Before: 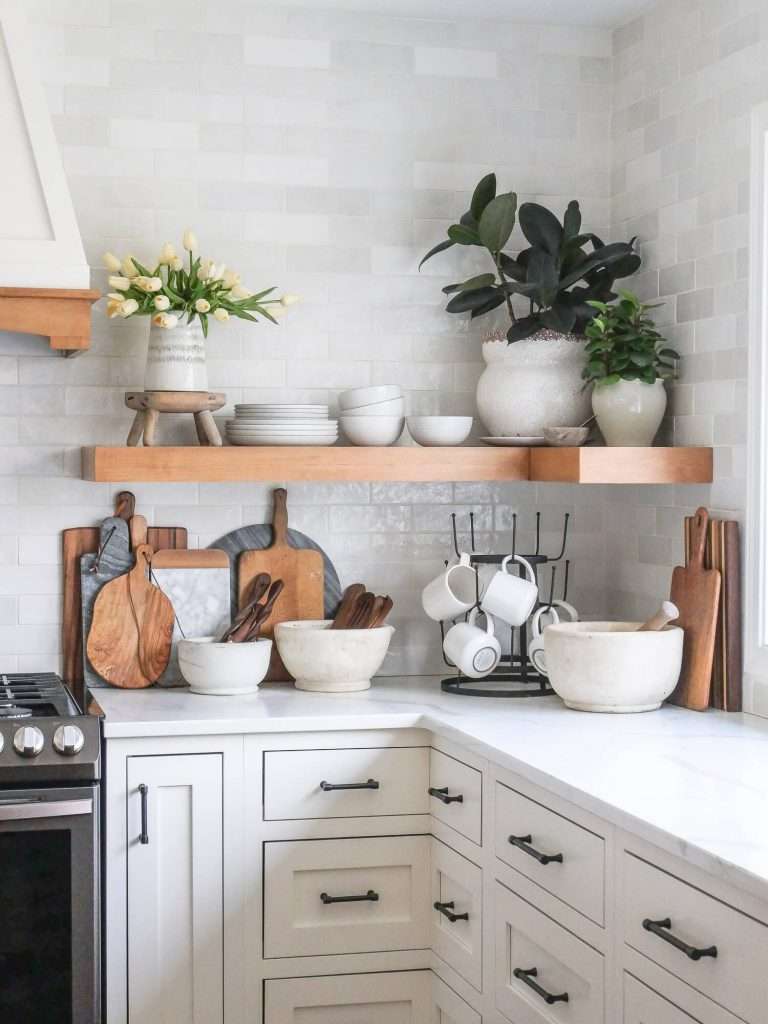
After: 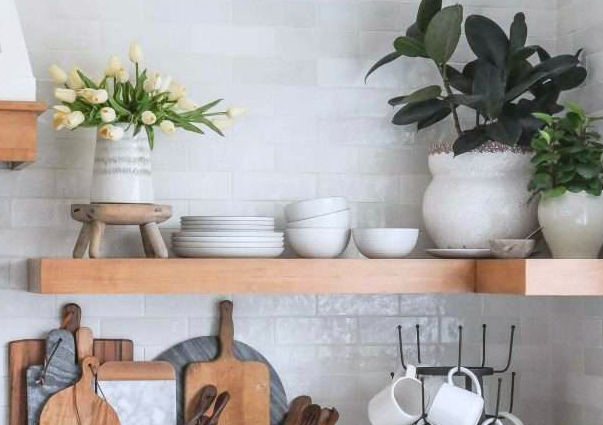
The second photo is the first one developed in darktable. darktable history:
white balance: red 0.98, blue 1.034
crop: left 7.036%, top 18.398%, right 14.379%, bottom 40.043%
